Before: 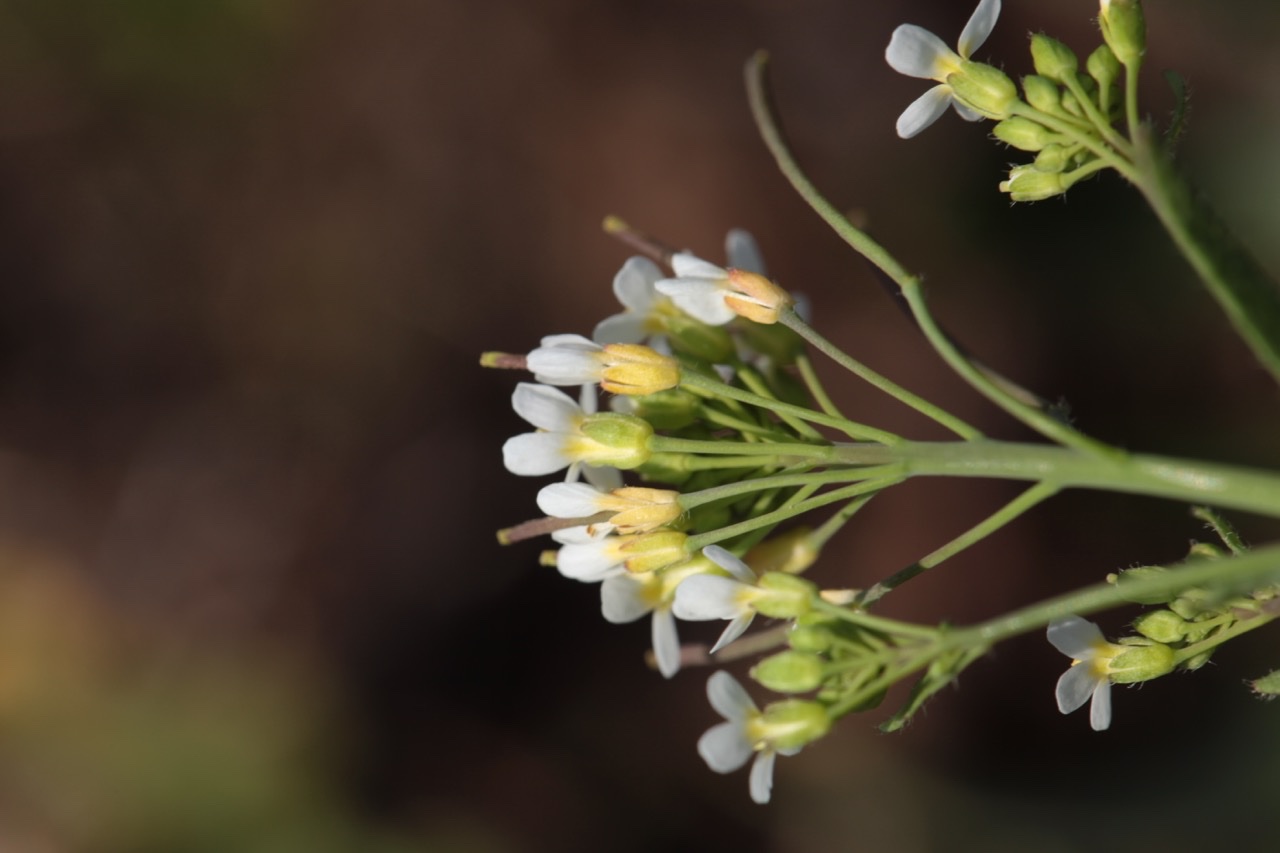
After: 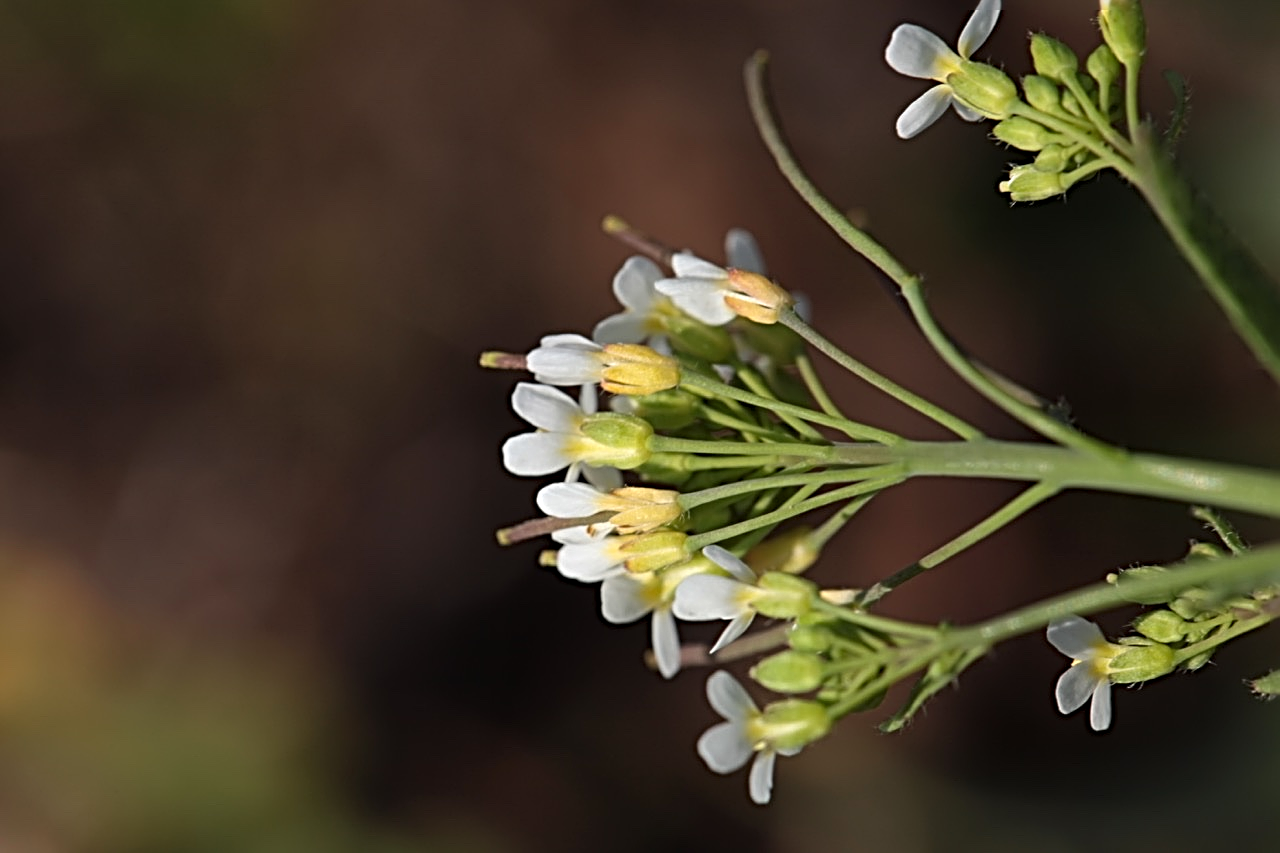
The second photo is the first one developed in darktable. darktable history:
color zones: curves: ch1 [(0, 0.523) (0.143, 0.545) (0.286, 0.52) (0.429, 0.506) (0.571, 0.503) (0.714, 0.503) (0.857, 0.508) (1, 0.523)]
sharpen: radius 3.694, amount 0.92
